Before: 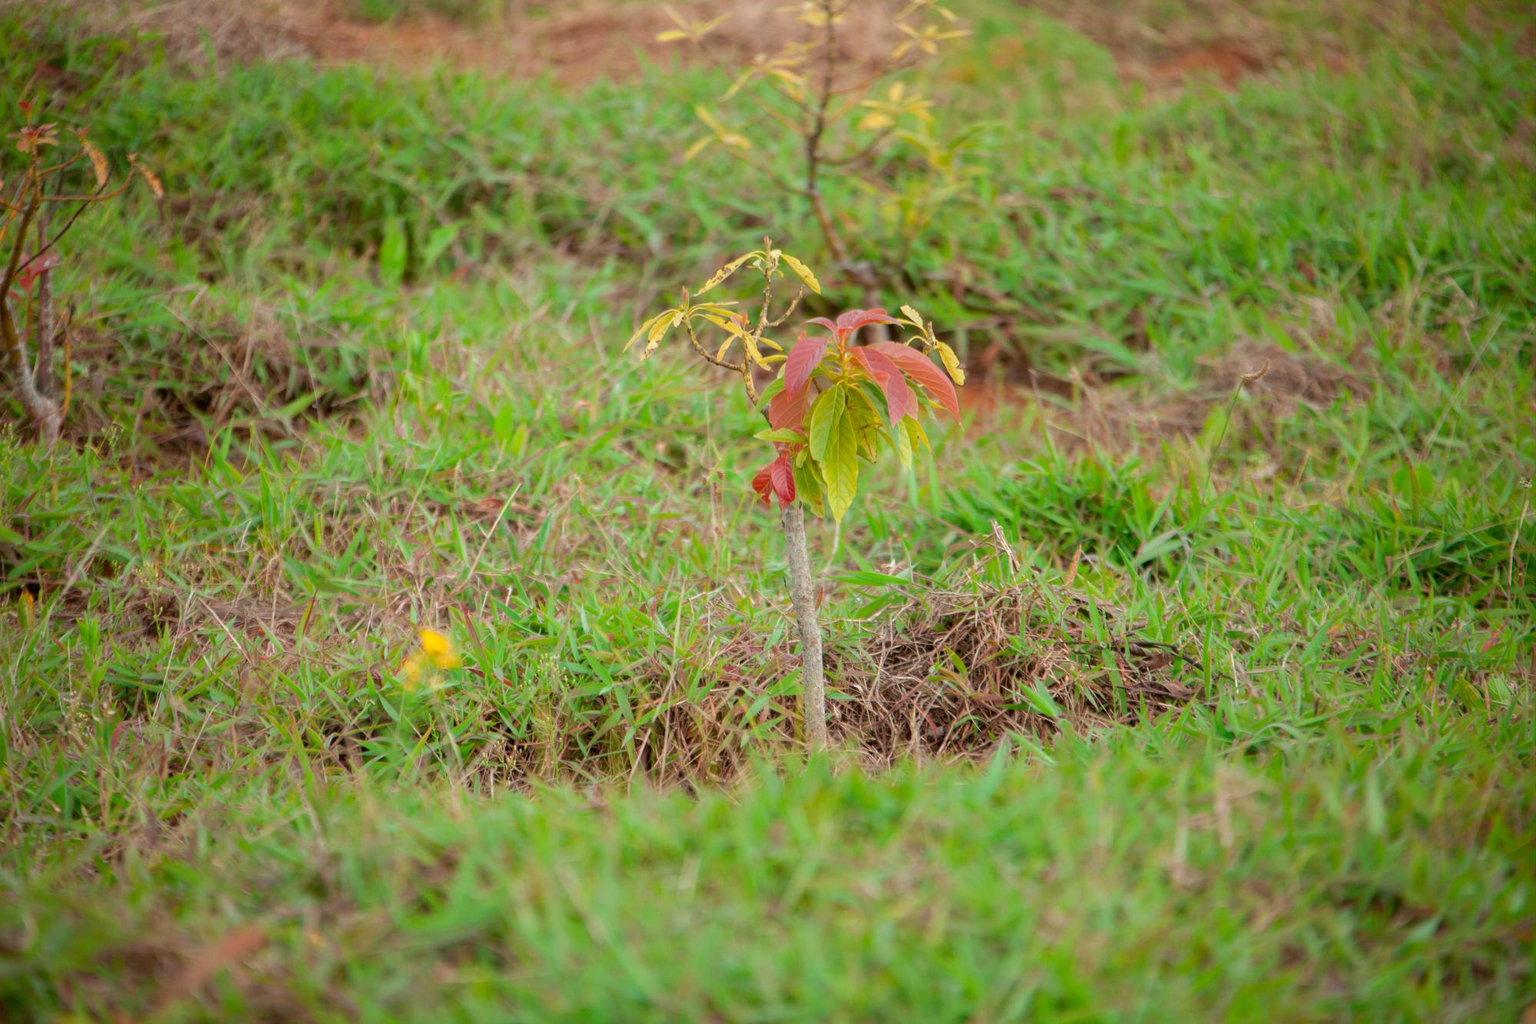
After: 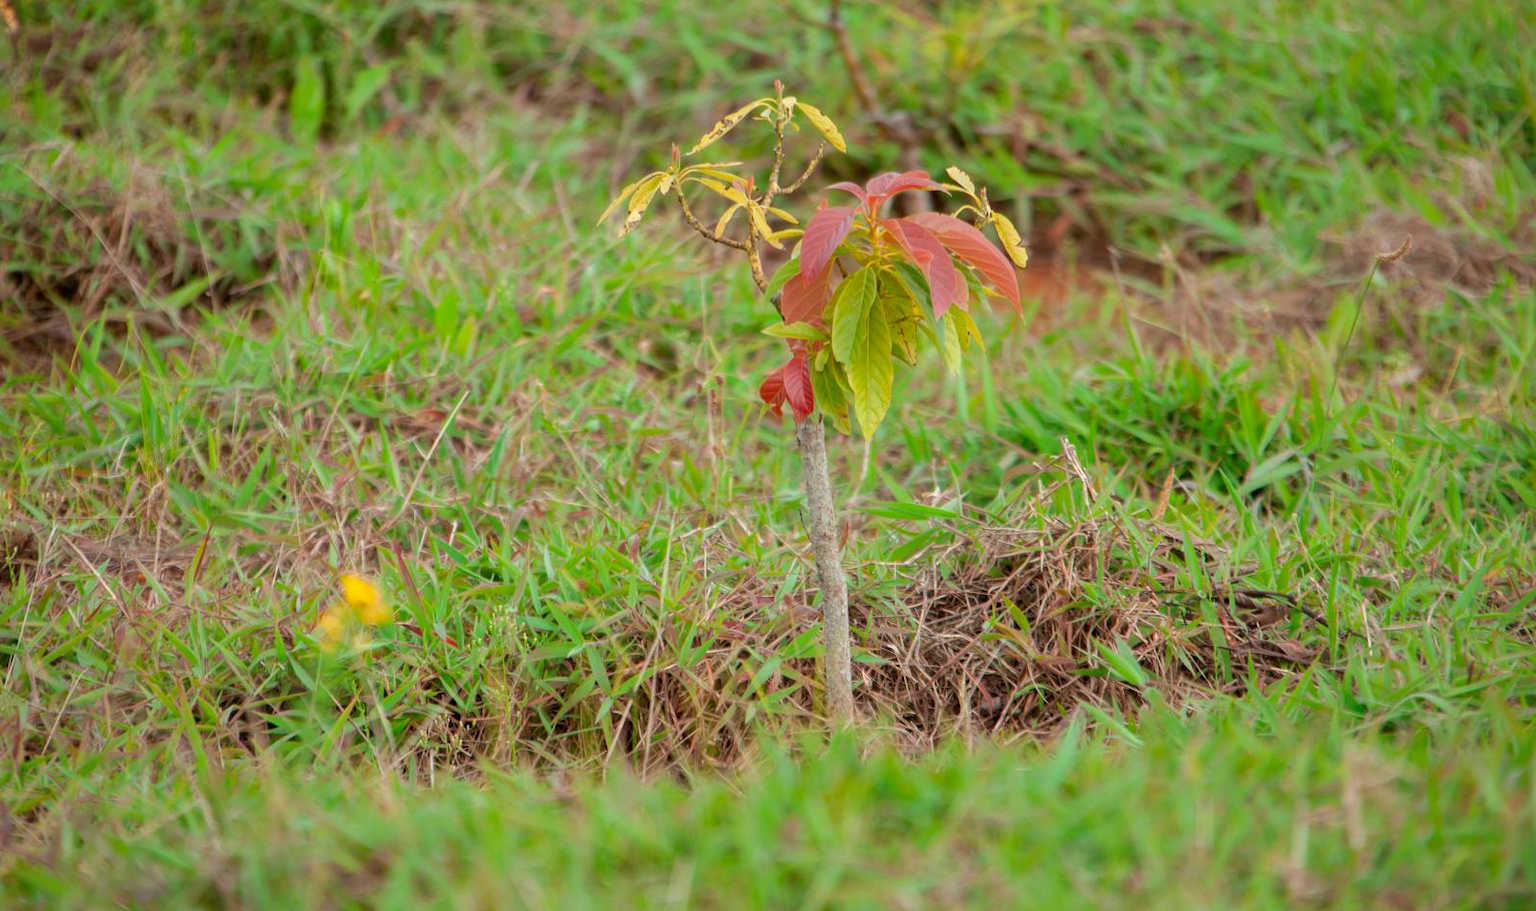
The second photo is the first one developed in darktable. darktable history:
shadows and highlights: shadows 60, soften with gaussian
exposure: compensate highlight preservation false
crop: left 9.712%, top 16.928%, right 10.845%, bottom 12.332%
